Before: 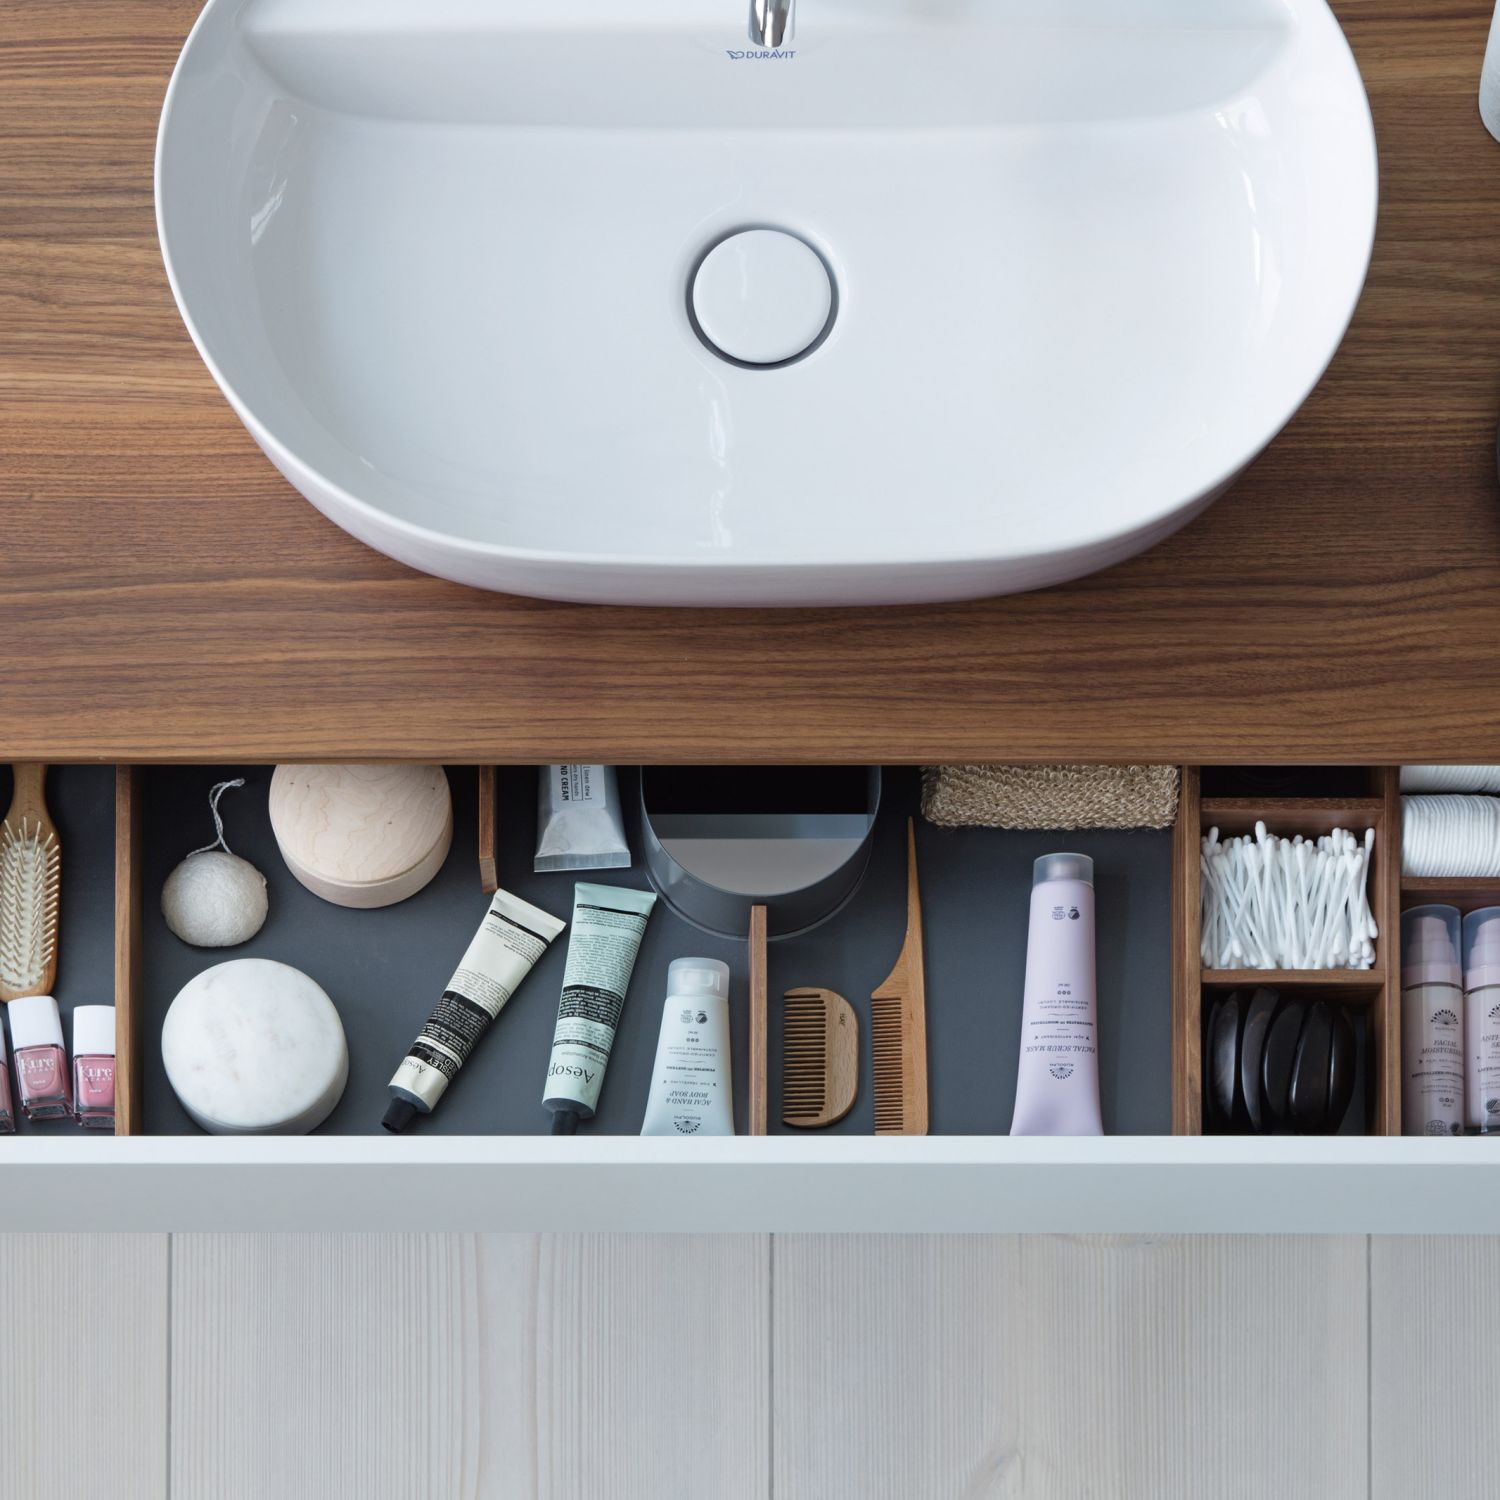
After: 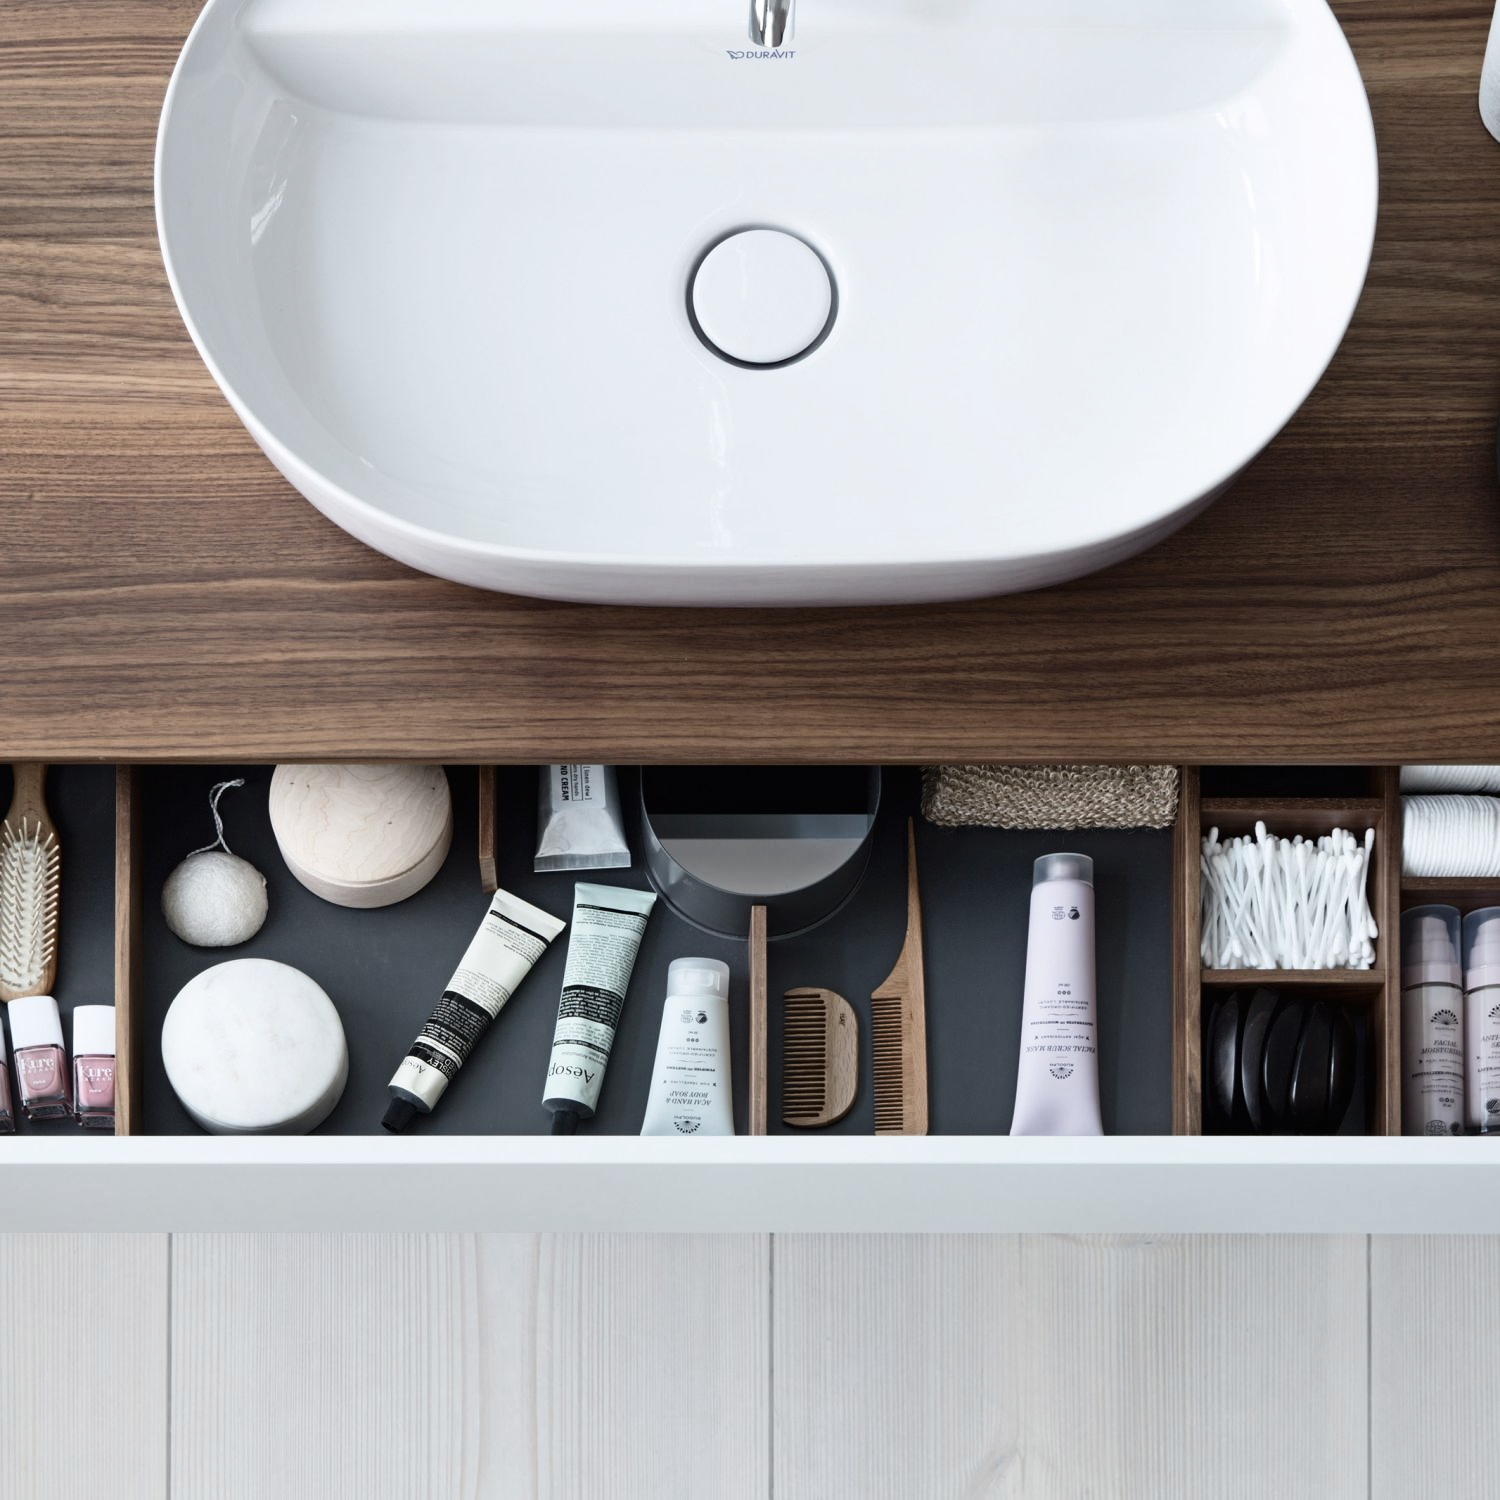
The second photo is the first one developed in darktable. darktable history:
contrast brightness saturation: contrast 0.251, saturation -0.312
